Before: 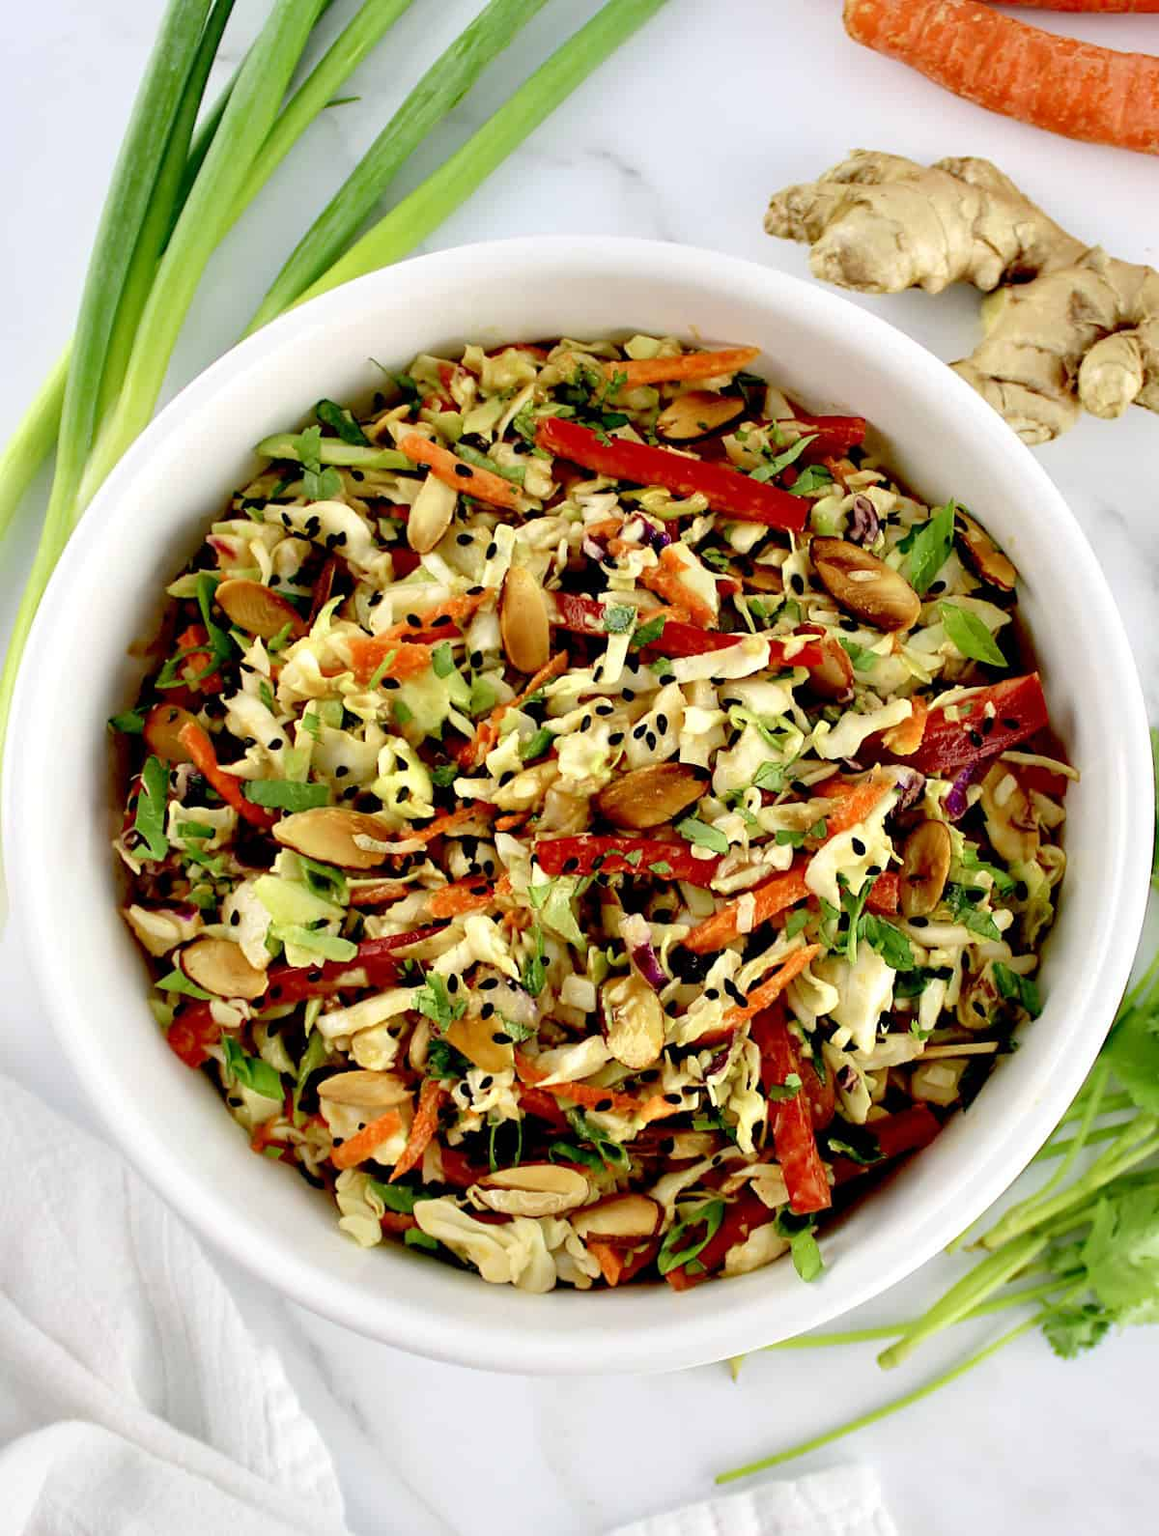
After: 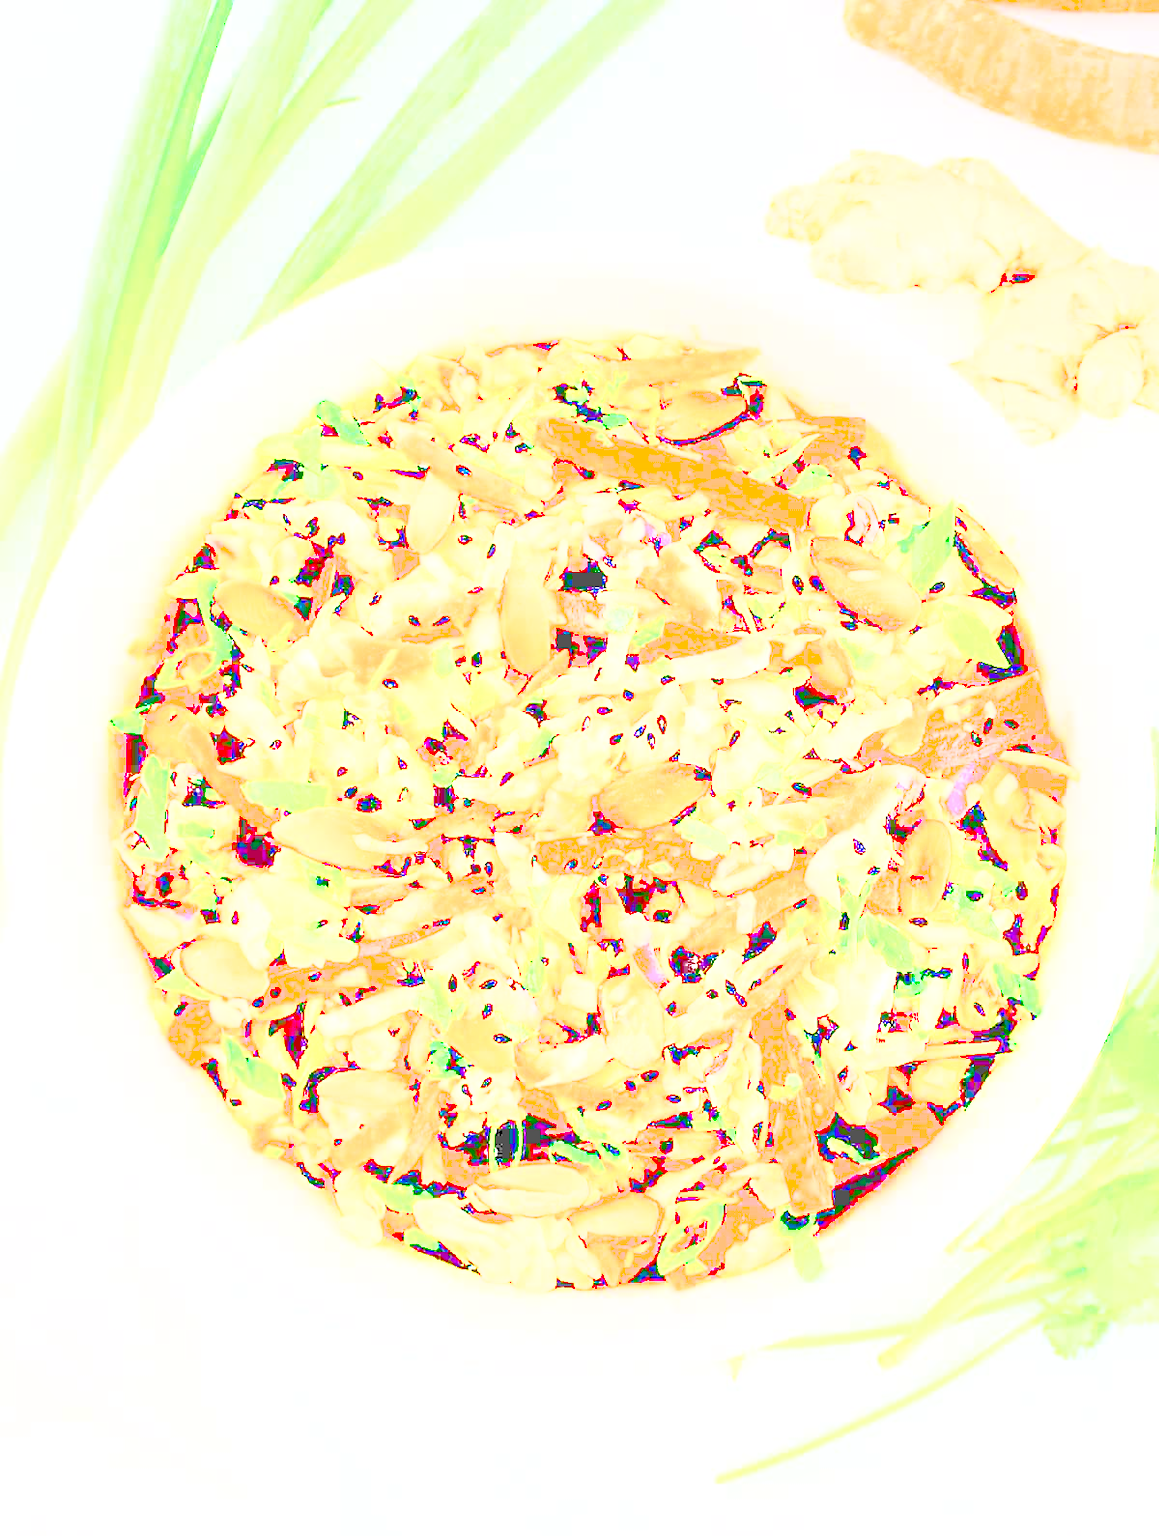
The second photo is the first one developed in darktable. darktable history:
exposure: exposure 7.974 EV, compensate exposure bias true, compensate highlight preservation false
shadows and highlights: on, module defaults
